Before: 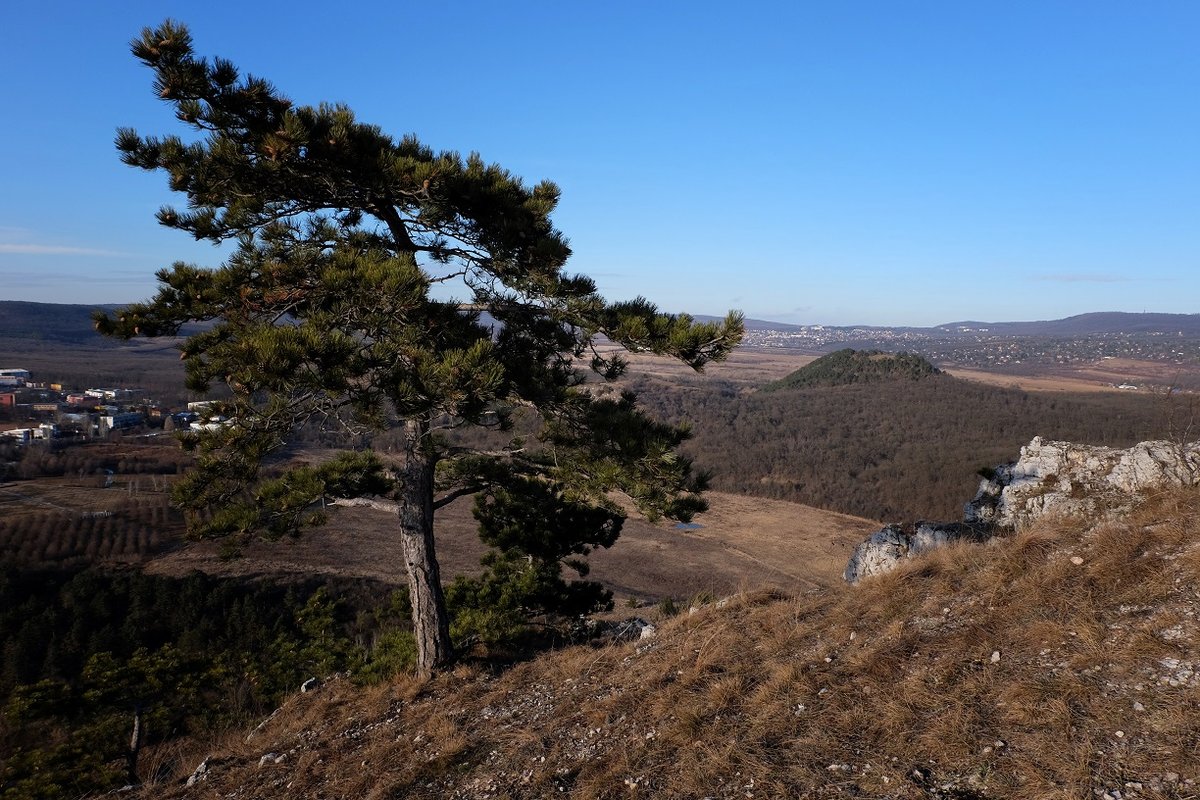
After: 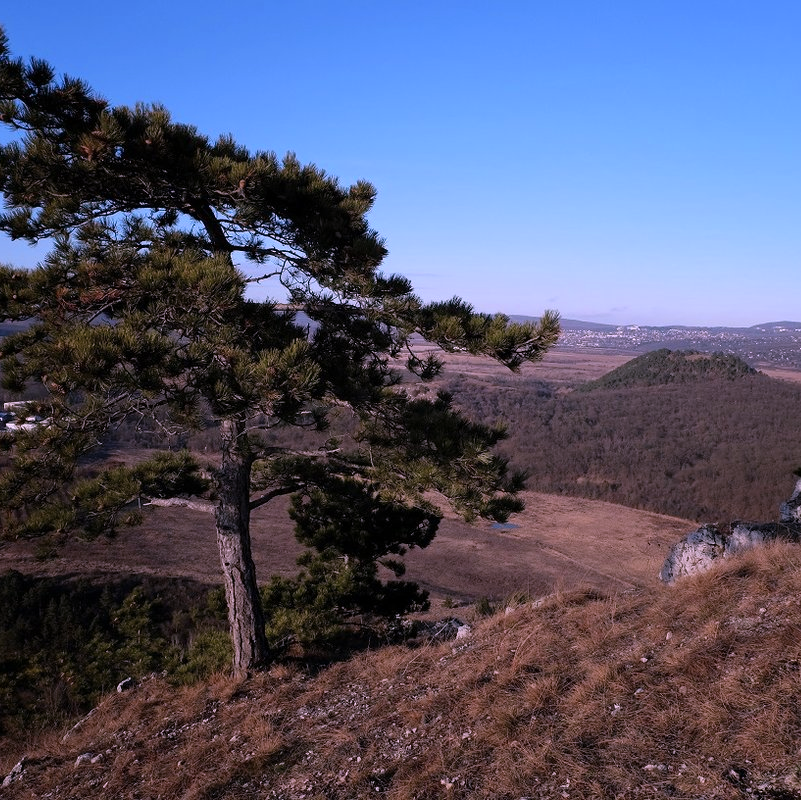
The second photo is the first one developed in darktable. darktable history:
crop and rotate: left 15.372%, right 17.855%
color zones: curves: ch0 [(0.25, 0.5) (0.347, 0.092) (0.75, 0.5)]; ch1 [(0.25, 0.5) (0.33, 0.51) (0.75, 0.5)]
color correction: highlights a* 16.07, highlights b* -20.3
